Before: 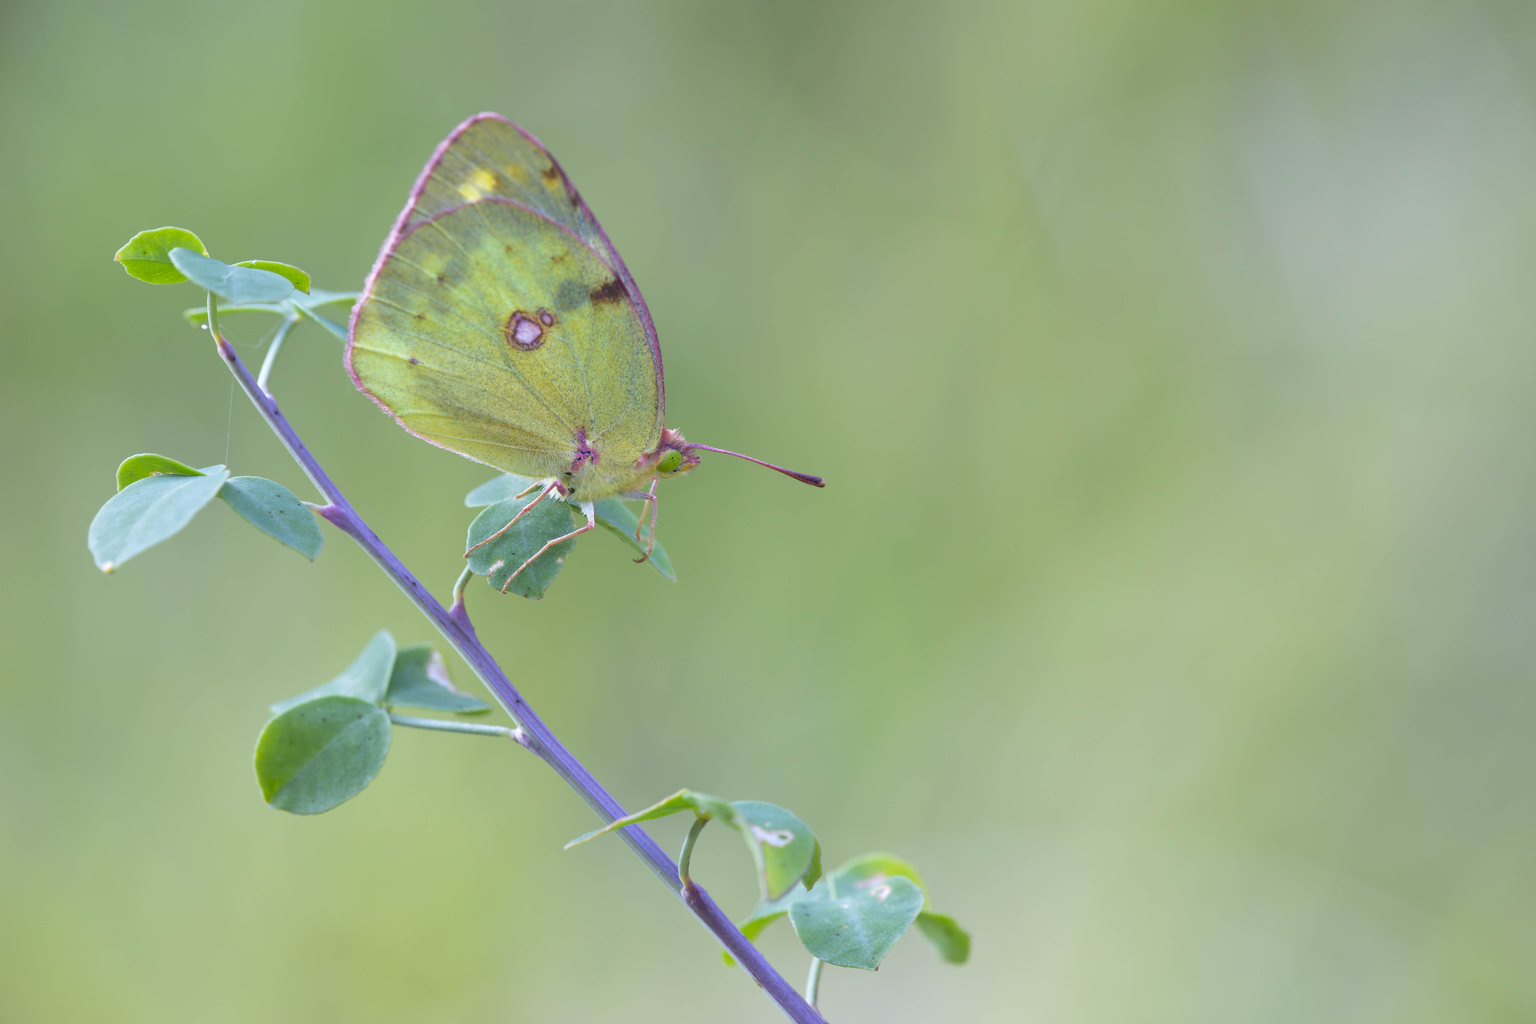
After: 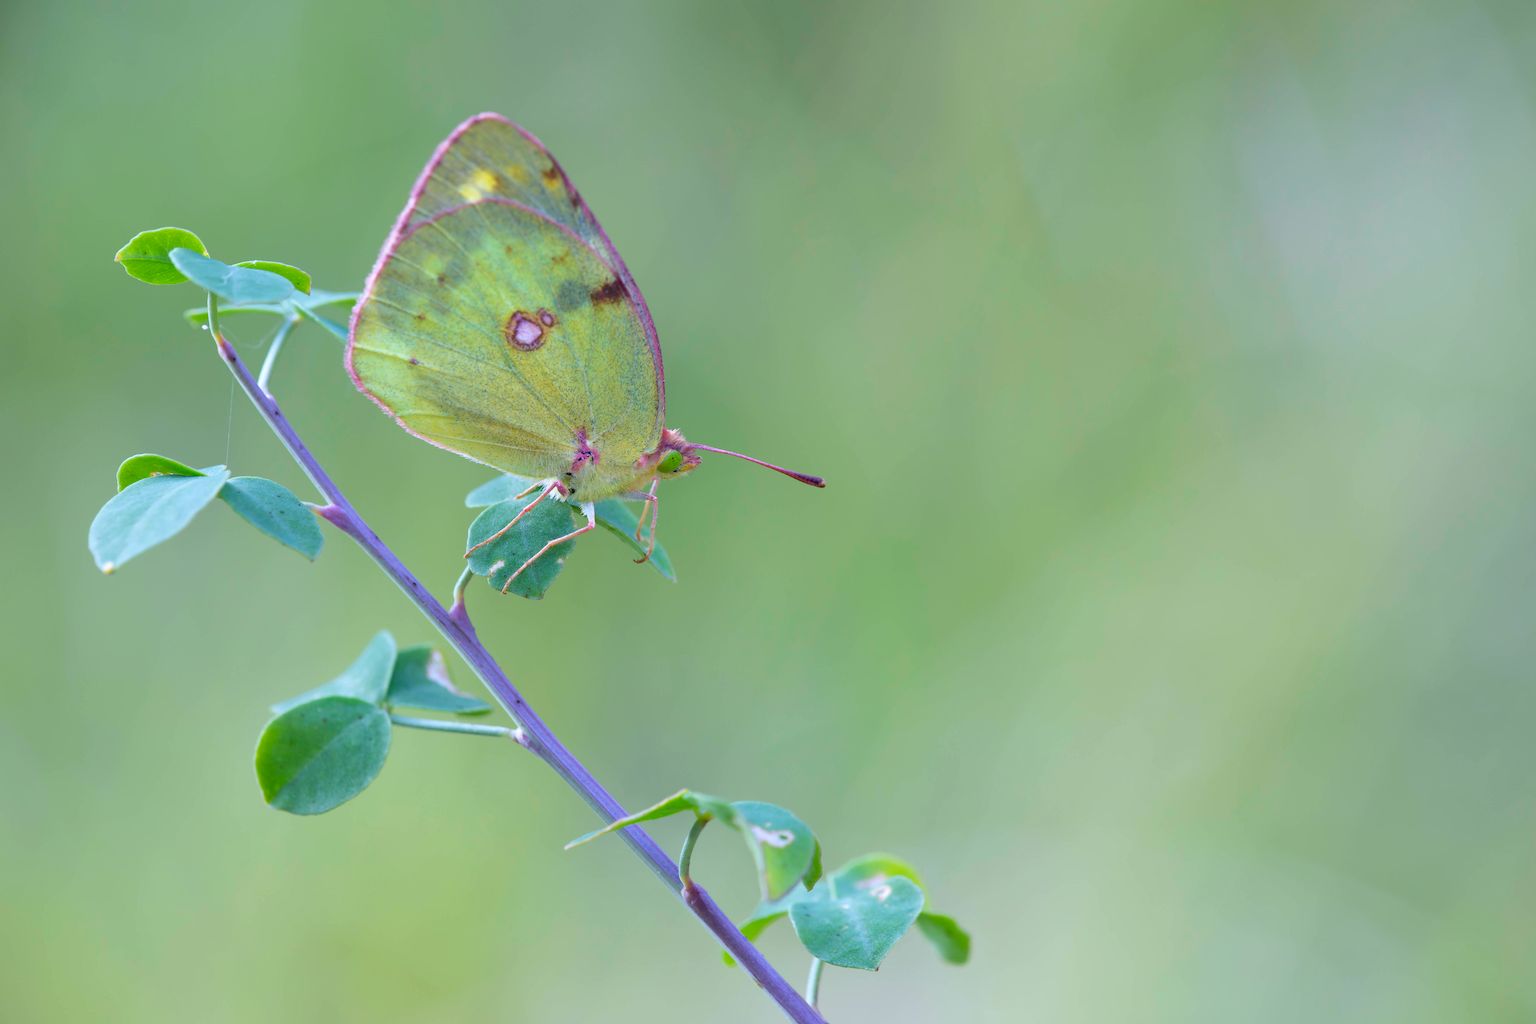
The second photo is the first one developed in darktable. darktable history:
exposure: black level correction 0.01, exposure 0.014 EV, compensate highlight preservation false
white balance: red 0.983, blue 1.036
